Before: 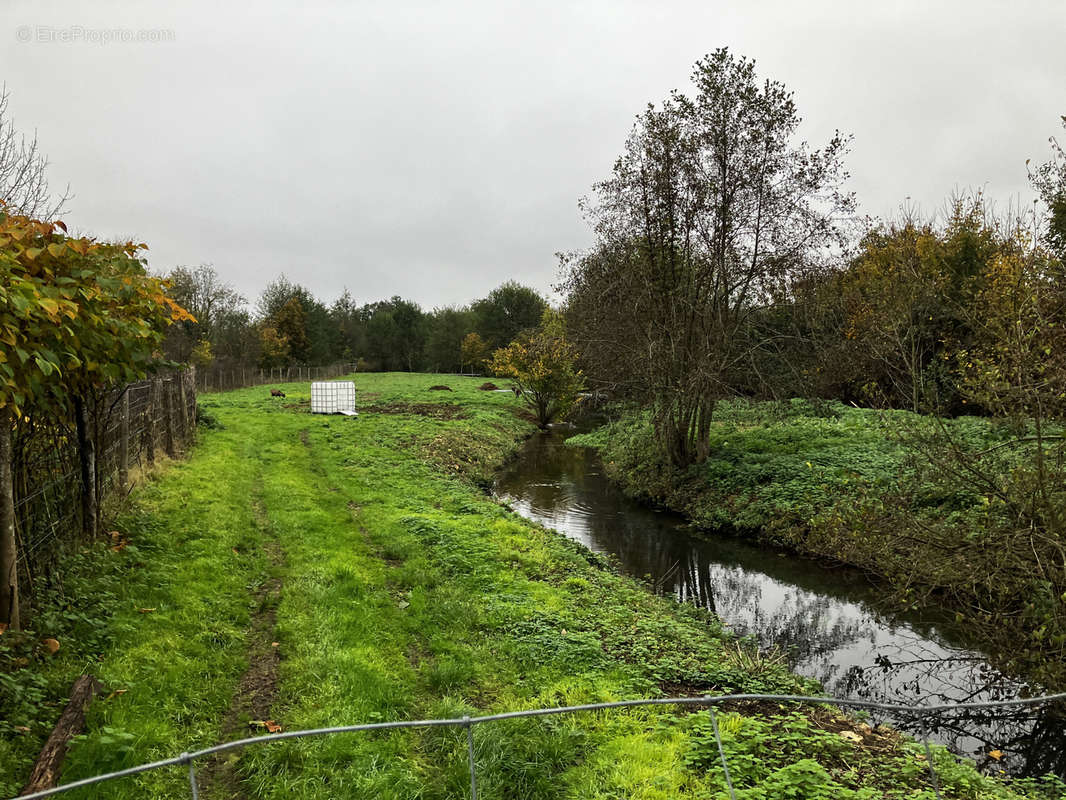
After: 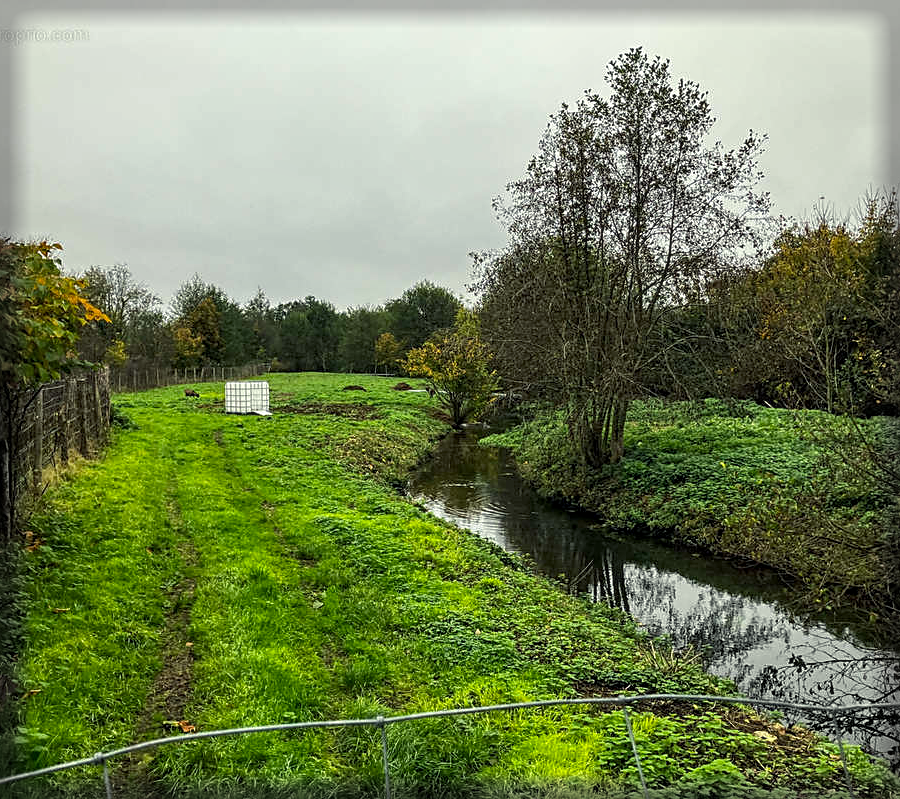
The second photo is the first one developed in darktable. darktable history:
crop: left 8.08%, right 7.449%
color balance rgb: power › chroma 1.013%, power › hue 253.1°, perceptual saturation grading › global saturation 19.683%
color correction: highlights a* -4.3, highlights b* 7.31
local contrast: on, module defaults
base curve: preserve colors none
sharpen: on, module defaults
vignetting: fall-off start 92.99%, fall-off radius 5.17%, automatic ratio true, width/height ratio 1.331, shape 0.046
